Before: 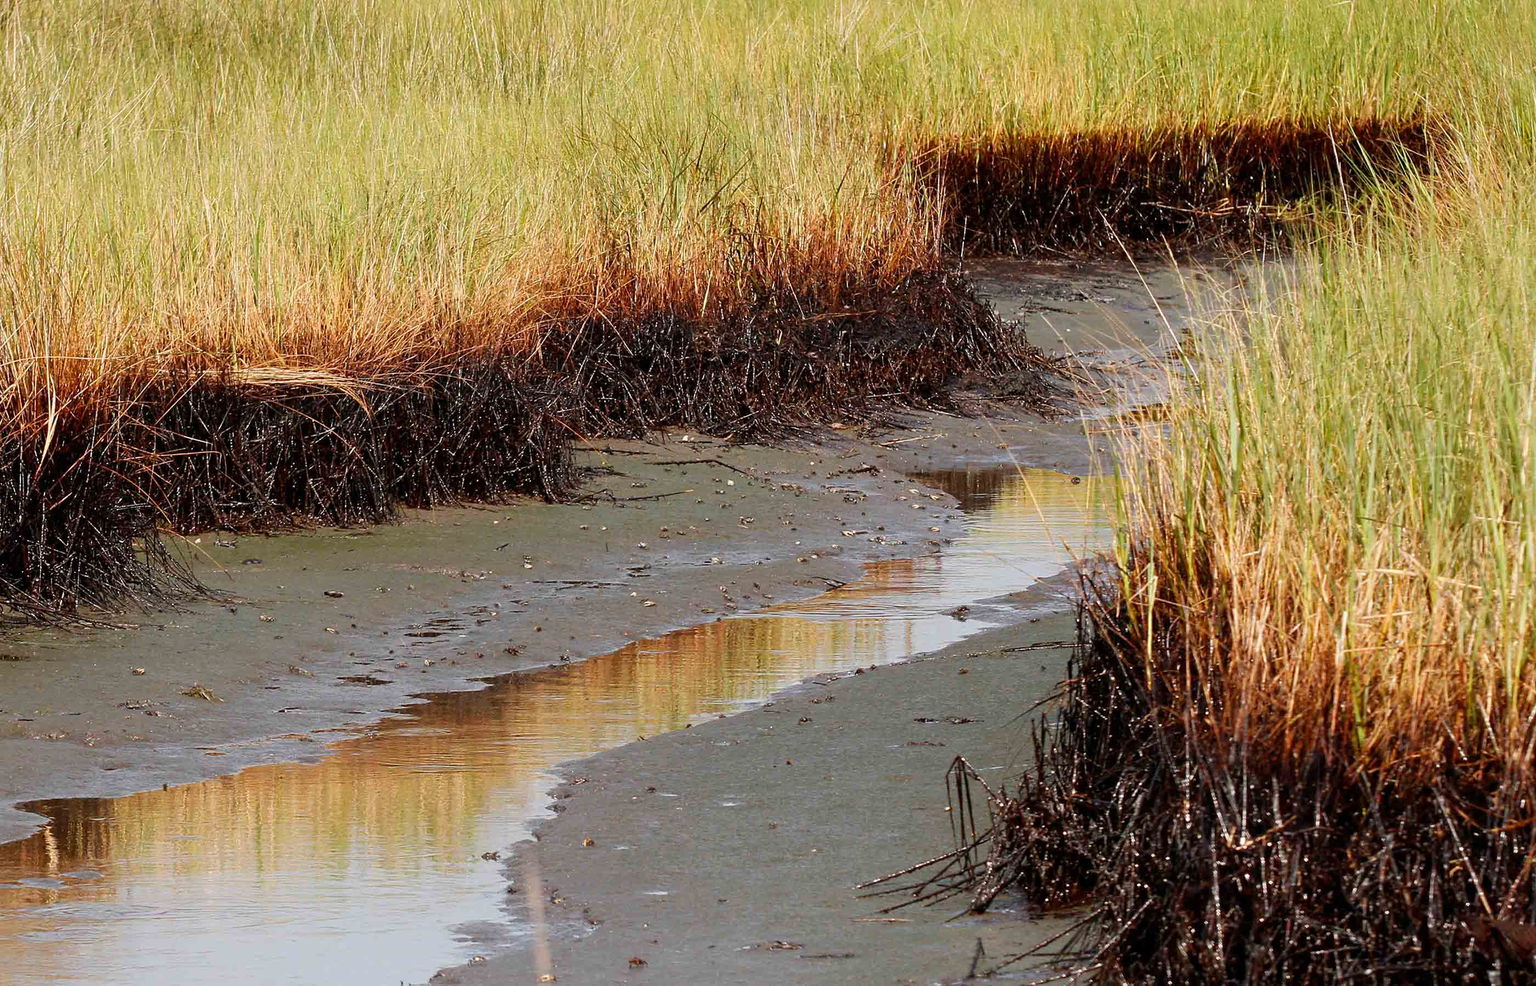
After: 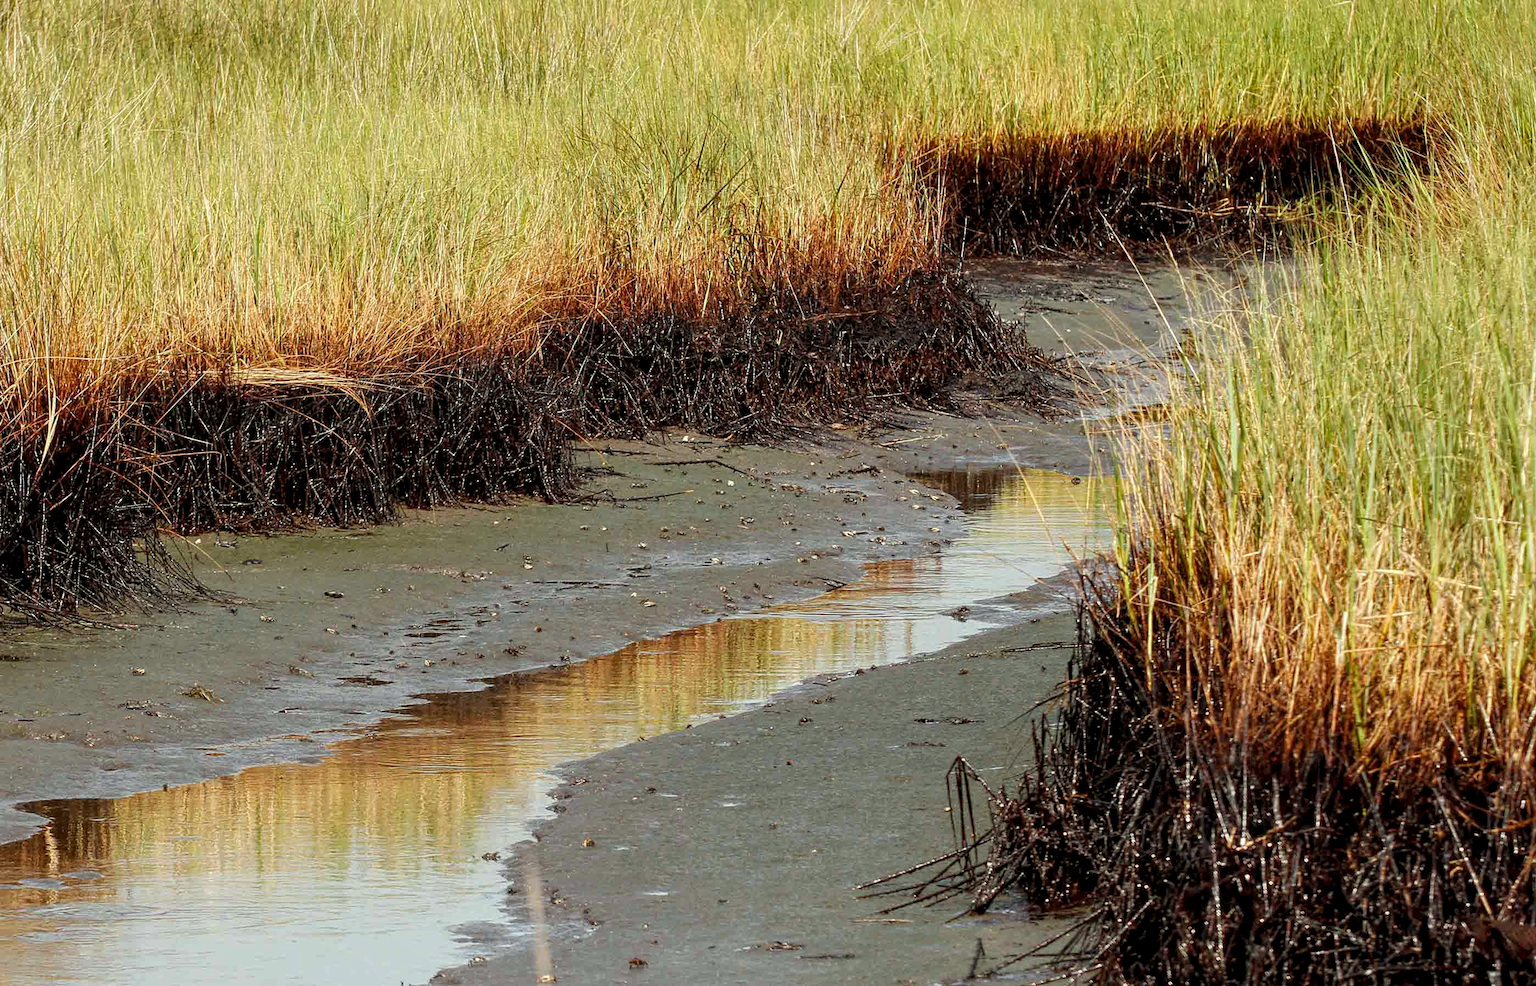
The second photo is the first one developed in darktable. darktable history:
local contrast: highlights 96%, shadows 86%, detail 160%, midtone range 0.2
color correction: highlights a* -4.74, highlights b* 5.06, saturation 0.957
